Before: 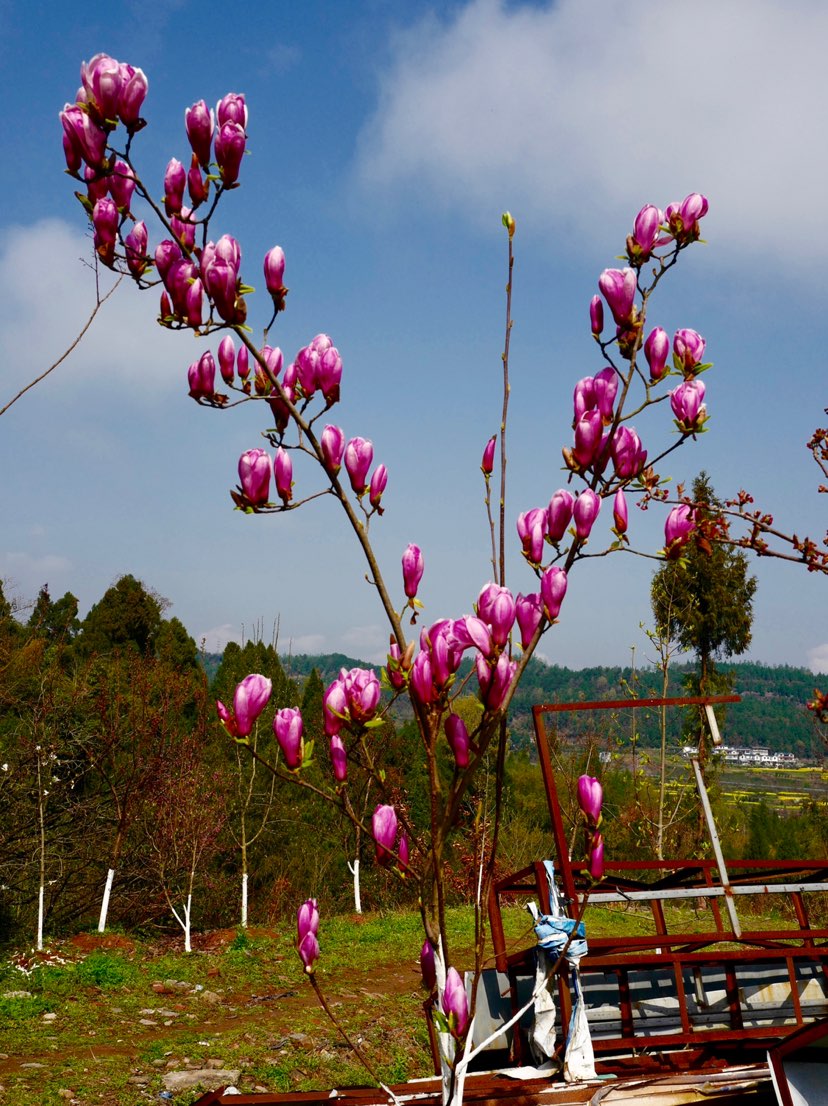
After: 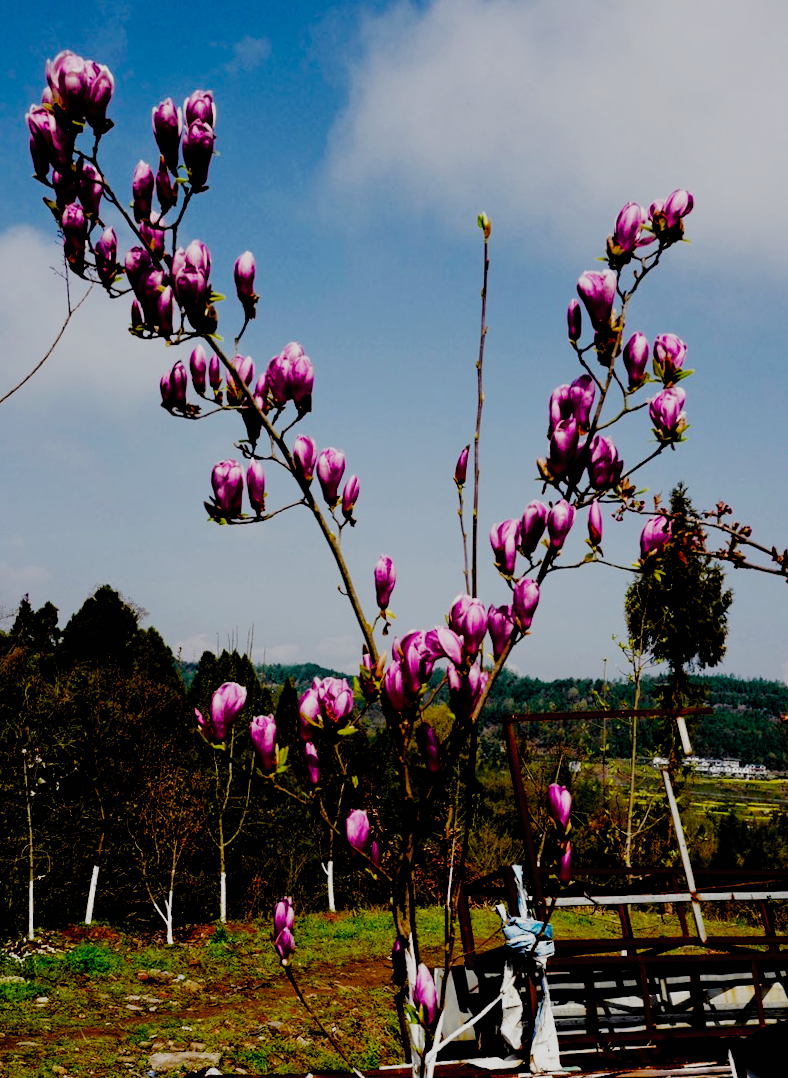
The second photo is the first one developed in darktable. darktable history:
filmic rgb: black relative exposure -2.85 EV, white relative exposure 4.56 EV, hardness 1.77, contrast 1.25, preserve chrominance no, color science v5 (2021)
rotate and perspective: rotation 0.074°, lens shift (vertical) 0.096, lens shift (horizontal) -0.041, crop left 0.043, crop right 0.952, crop top 0.024, crop bottom 0.979
